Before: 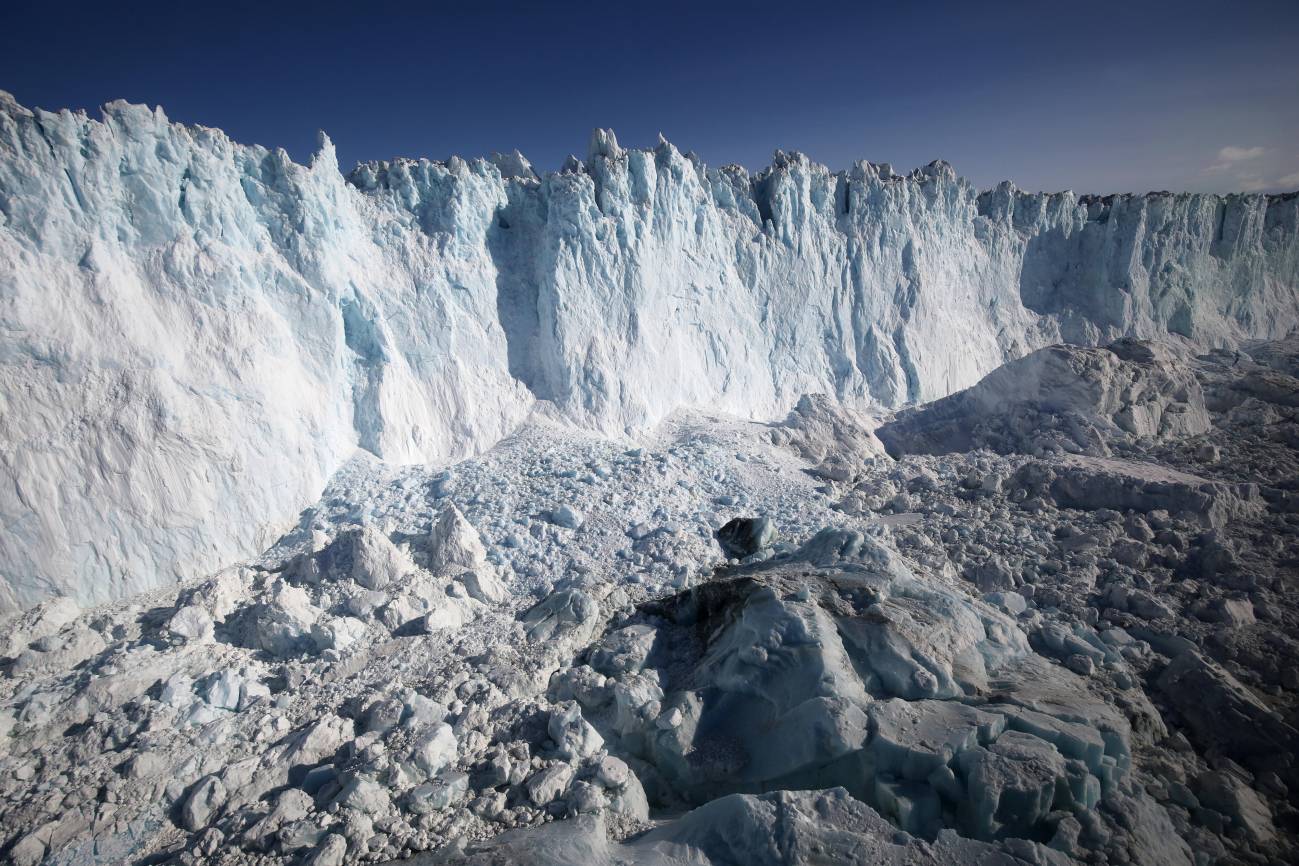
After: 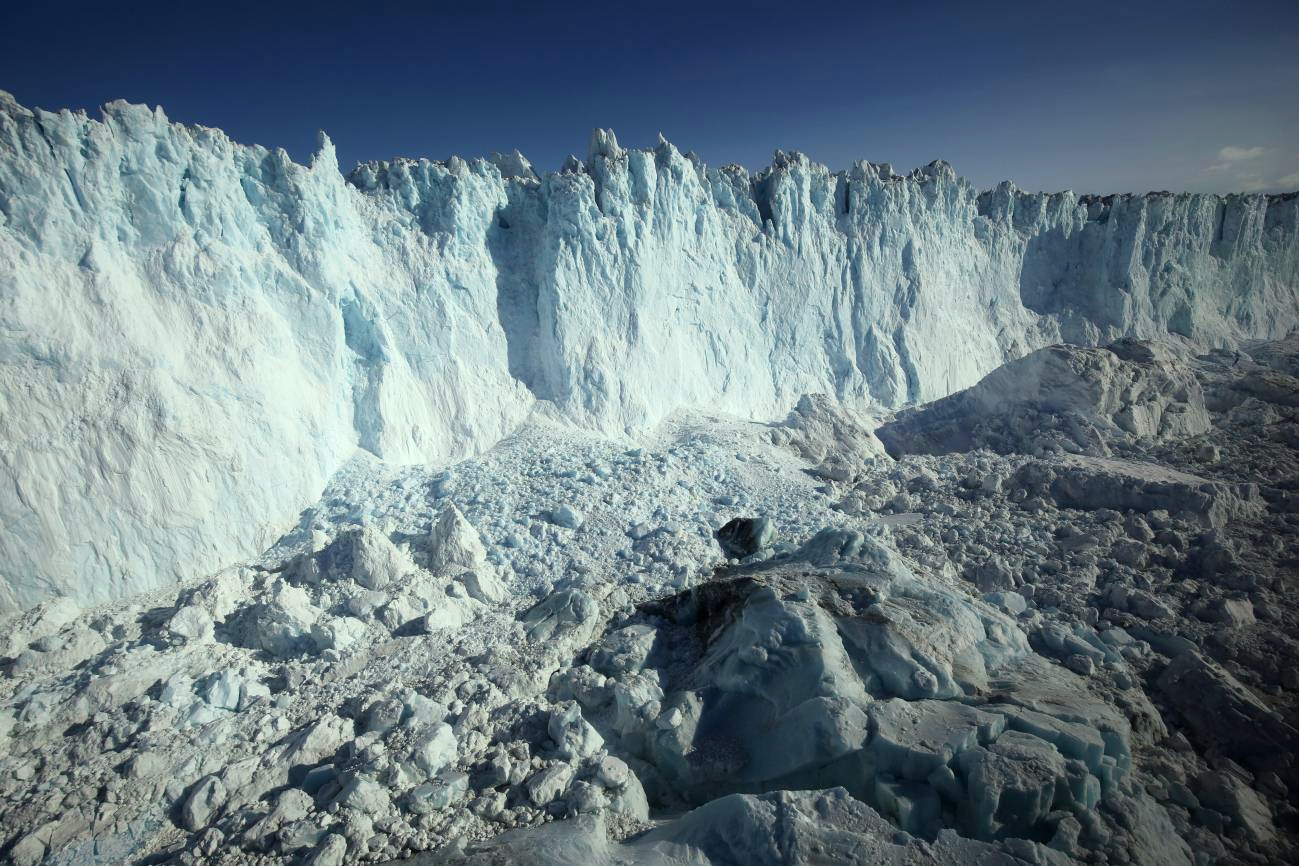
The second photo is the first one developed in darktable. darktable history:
shadows and highlights: radius 95.97, shadows -13.87, white point adjustment 0.298, highlights 32.1, compress 48.51%, soften with gaussian
color correction: highlights a* -8.39, highlights b* 3.61
